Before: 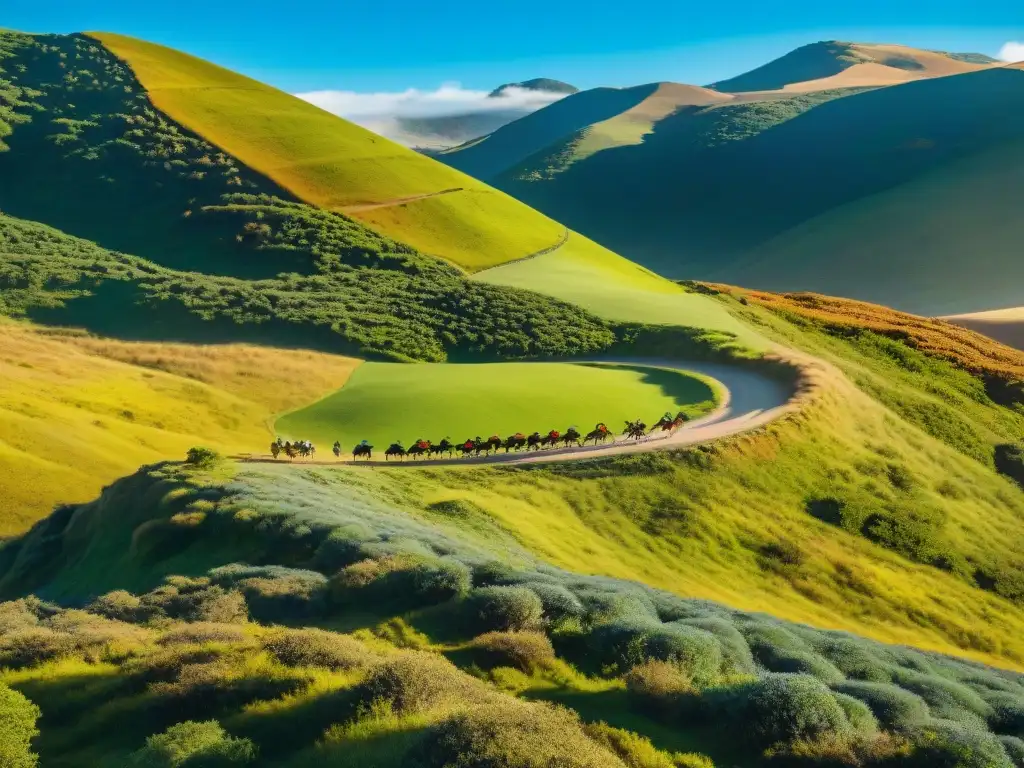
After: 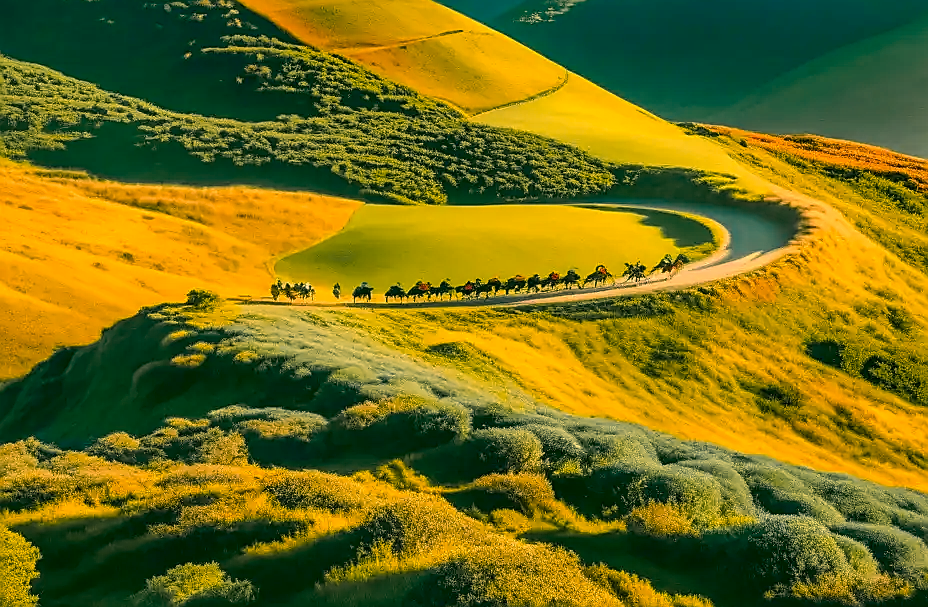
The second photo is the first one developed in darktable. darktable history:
color zones: curves: ch1 [(0.263, 0.53) (0.376, 0.287) (0.487, 0.512) (0.748, 0.547) (1, 0.513)]; ch2 [(0.262, 0.45) (0.751, 0.477)]
crop: top 20.676%, right 9.335%, bottom 0.235%
local contrast: on, module defaults
shadows and highlights: radius 169.99, shadows 26.61, white point adjustment 3.16, highlights -68.79, soften with gaussian
sharpen: radius 1.353, amount 1.237, threshold 0.704
color correction: highlights a* 5.67, highlights b* 33.3, shadows a* -25.4, shadows b* 3.78
